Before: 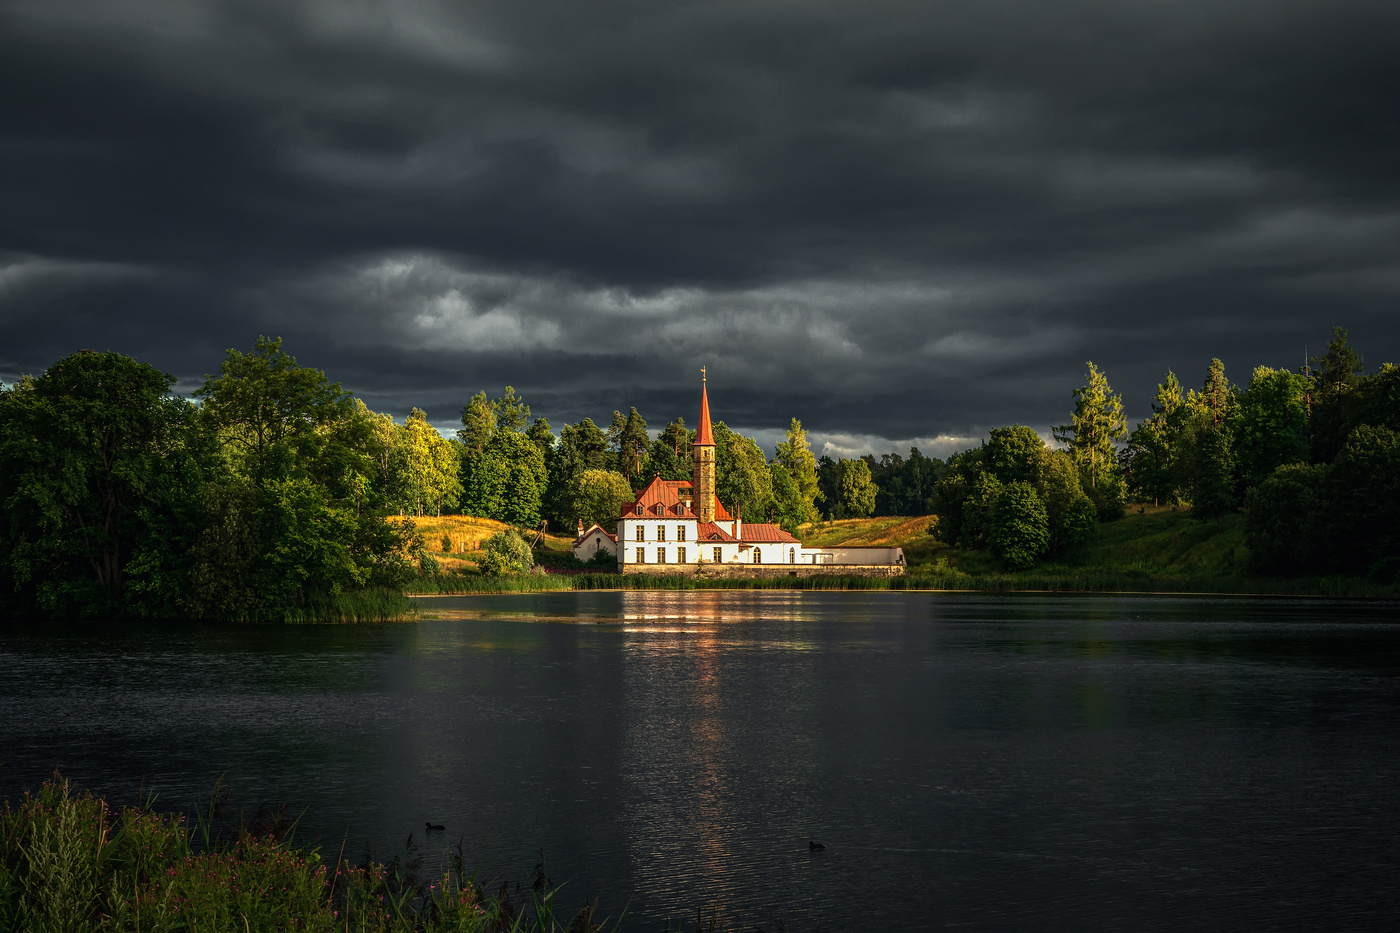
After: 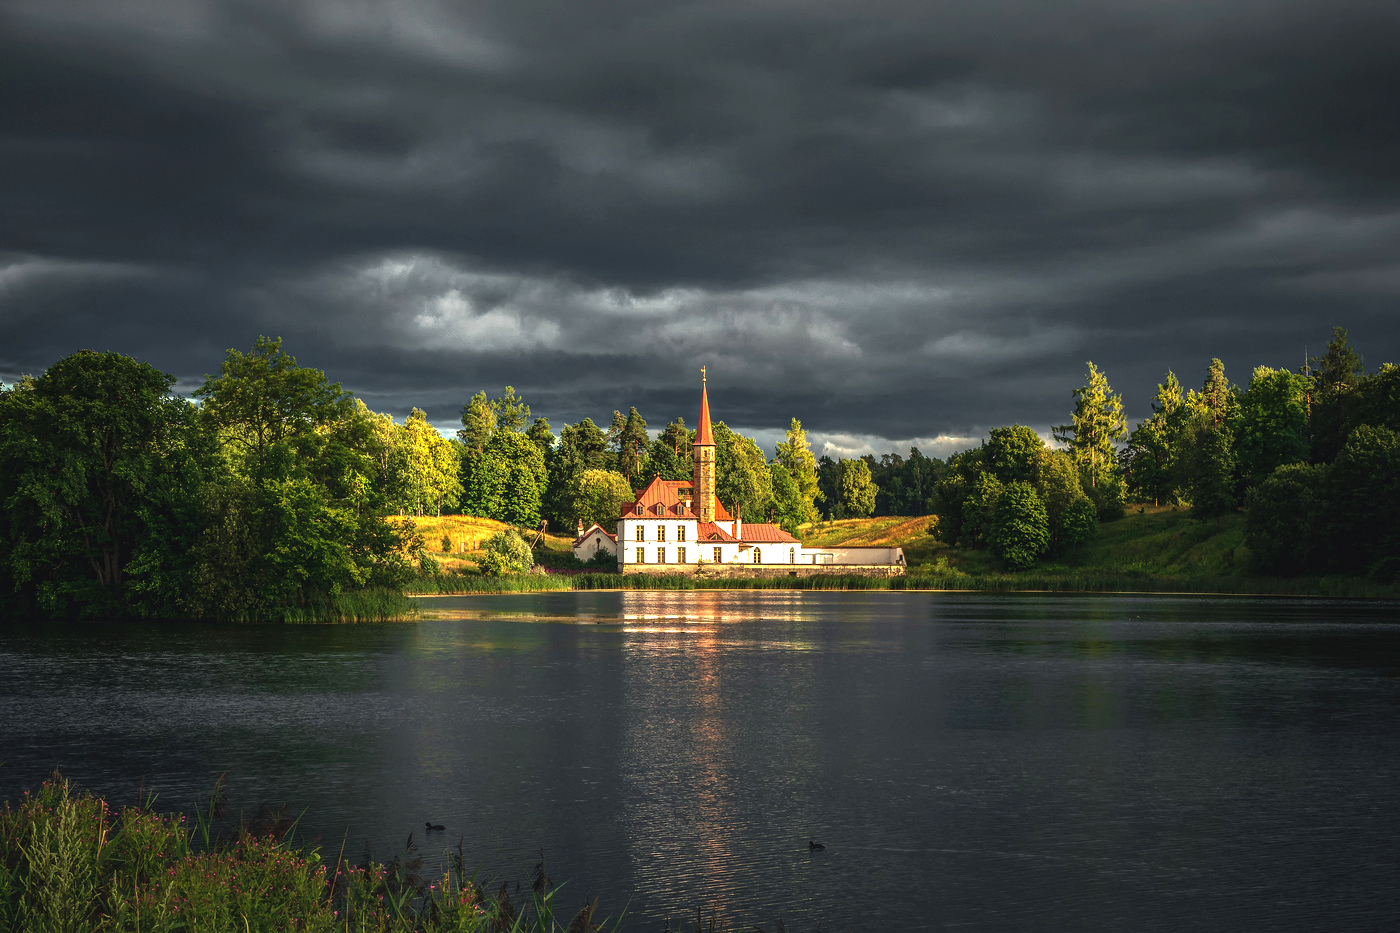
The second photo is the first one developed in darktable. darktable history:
exposure: black level correction -0.002, exposure 1.115 EV, compensate highlight preservation false
graduated density: rotation -0.352°, offset 57.64
